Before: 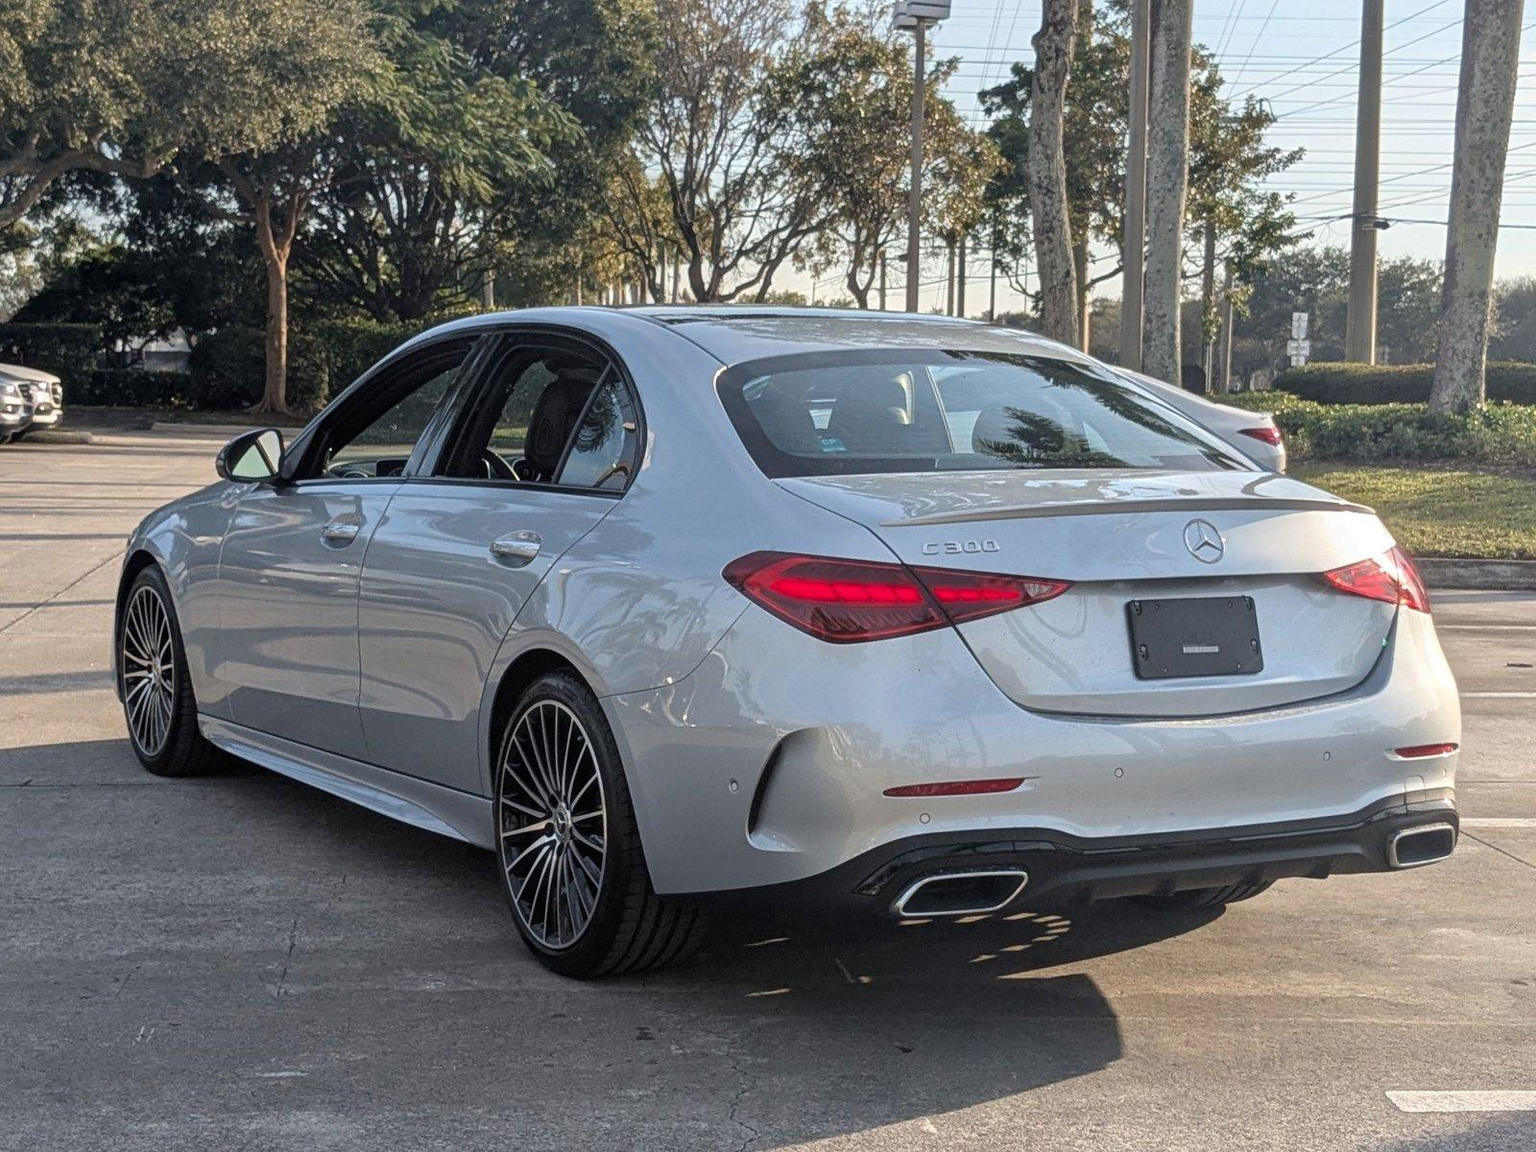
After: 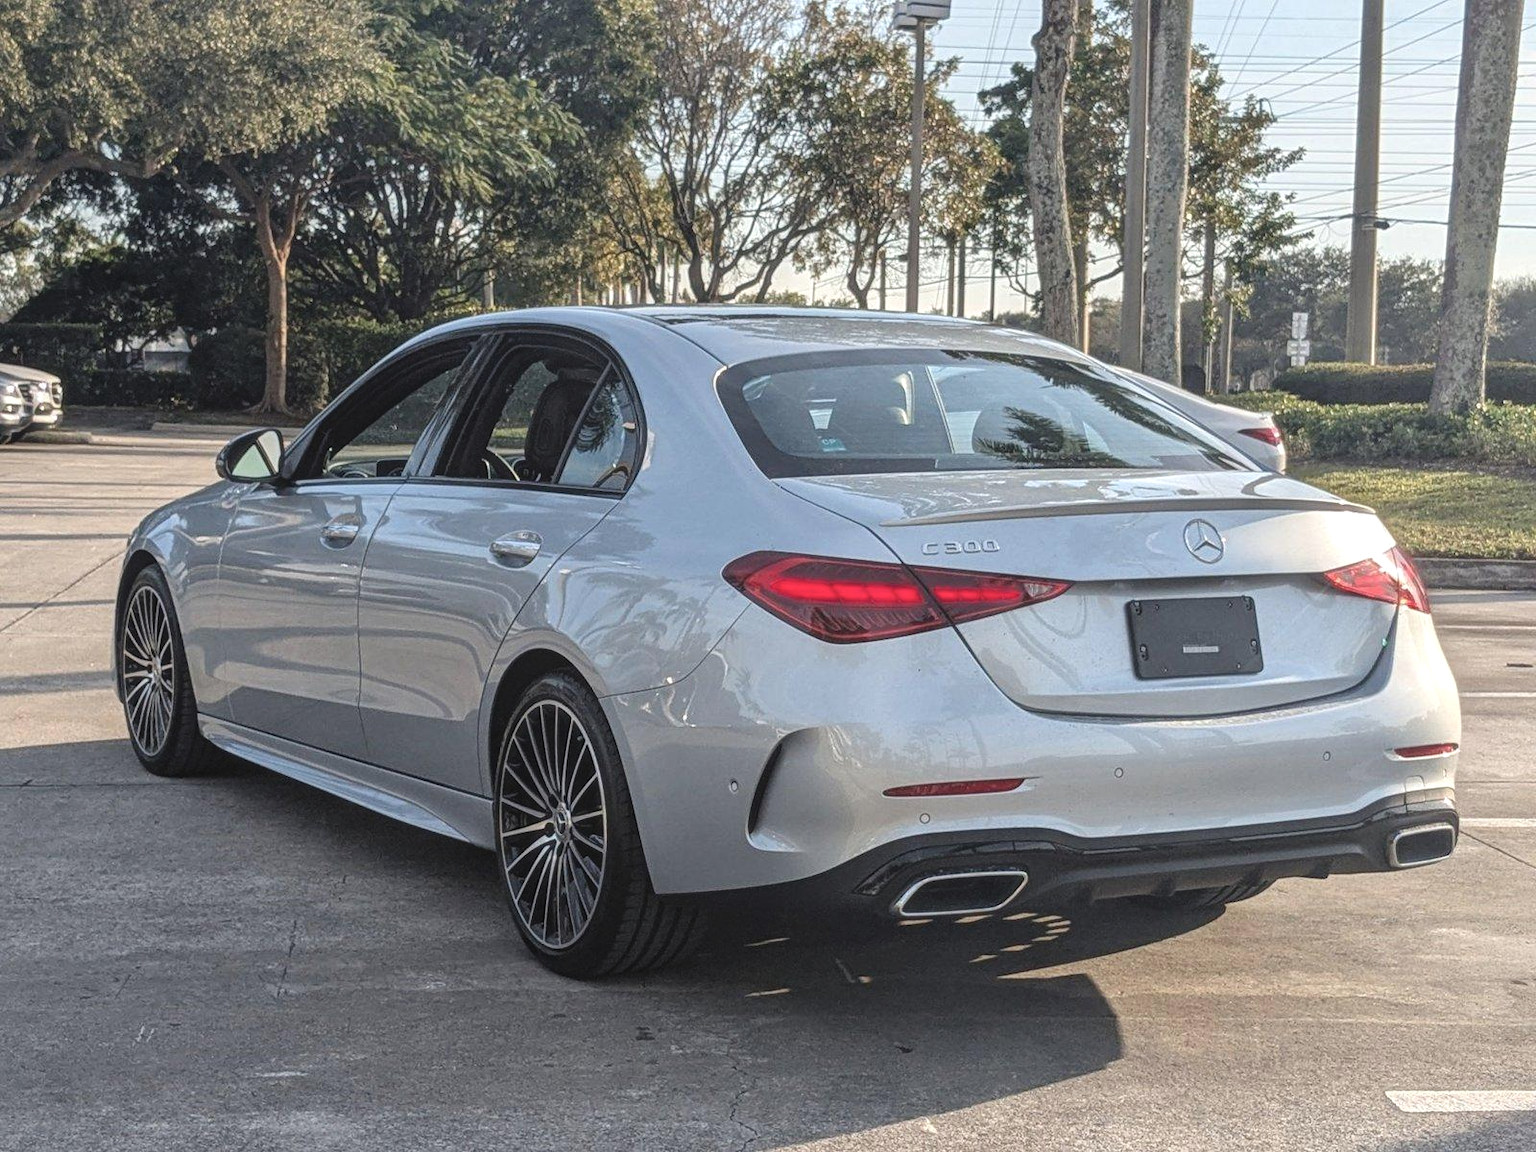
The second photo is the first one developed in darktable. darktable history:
local contrast: on, module defaults
color balance: lift [1.007, 1, 1, 1], gamma [1.097, 1, 1, 1]
